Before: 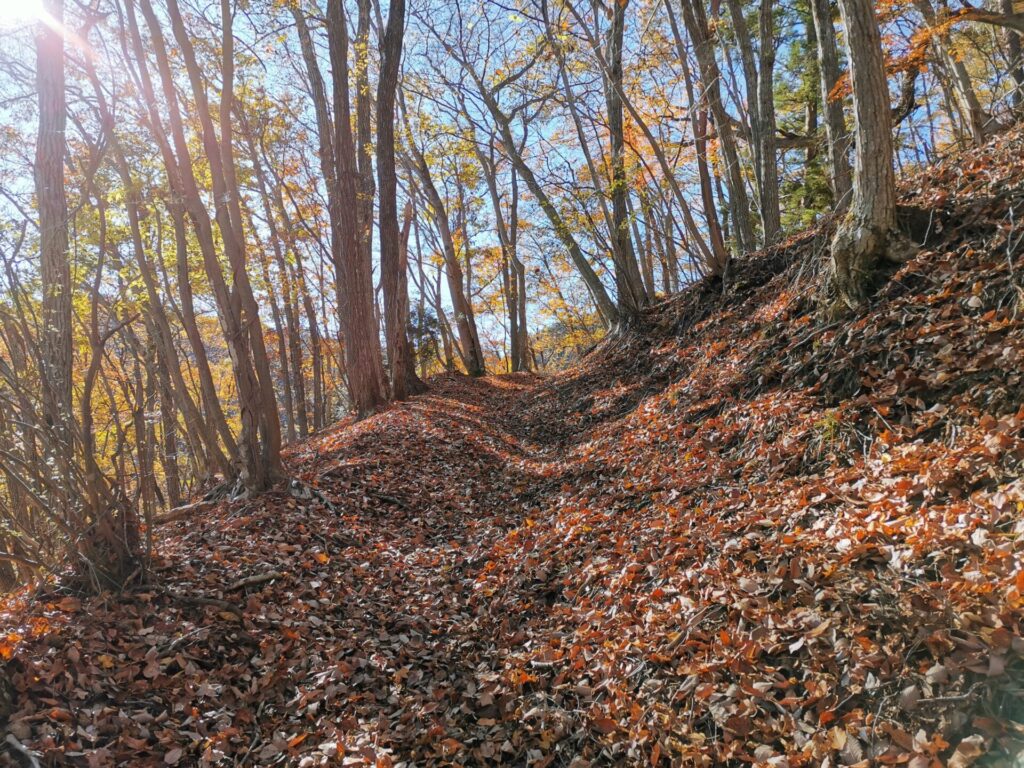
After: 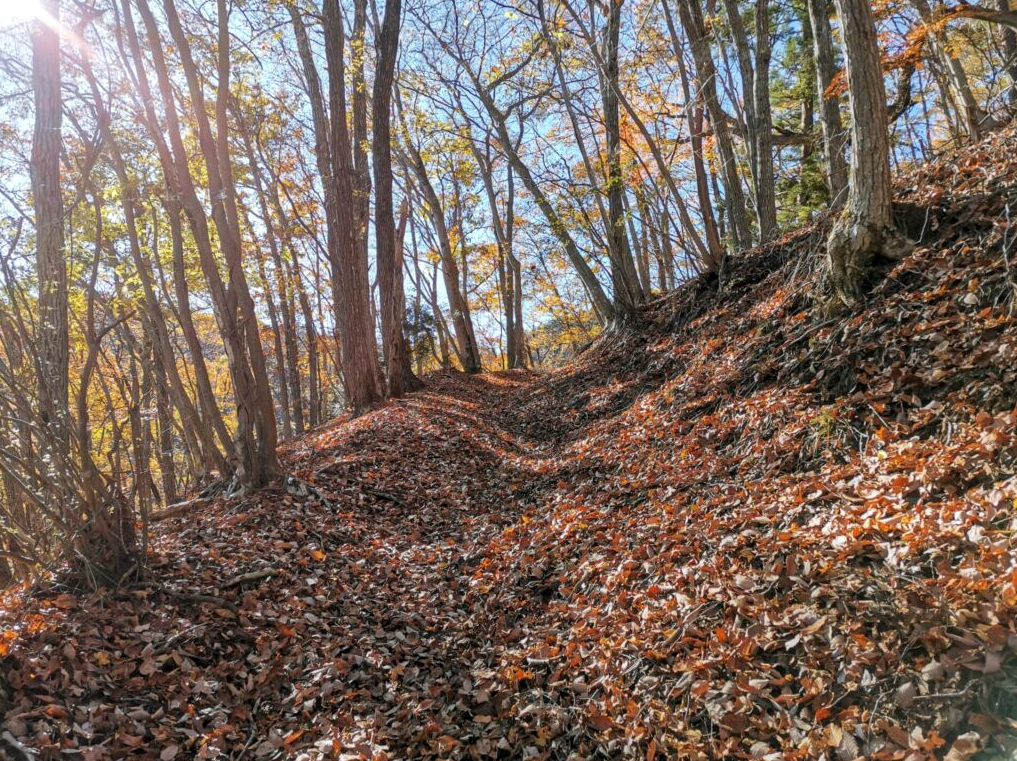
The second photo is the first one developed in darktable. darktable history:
crop: left 0.434%, top 0.485%, right 0.244%, bottom 0.386%
local contrast: on, module defaults
